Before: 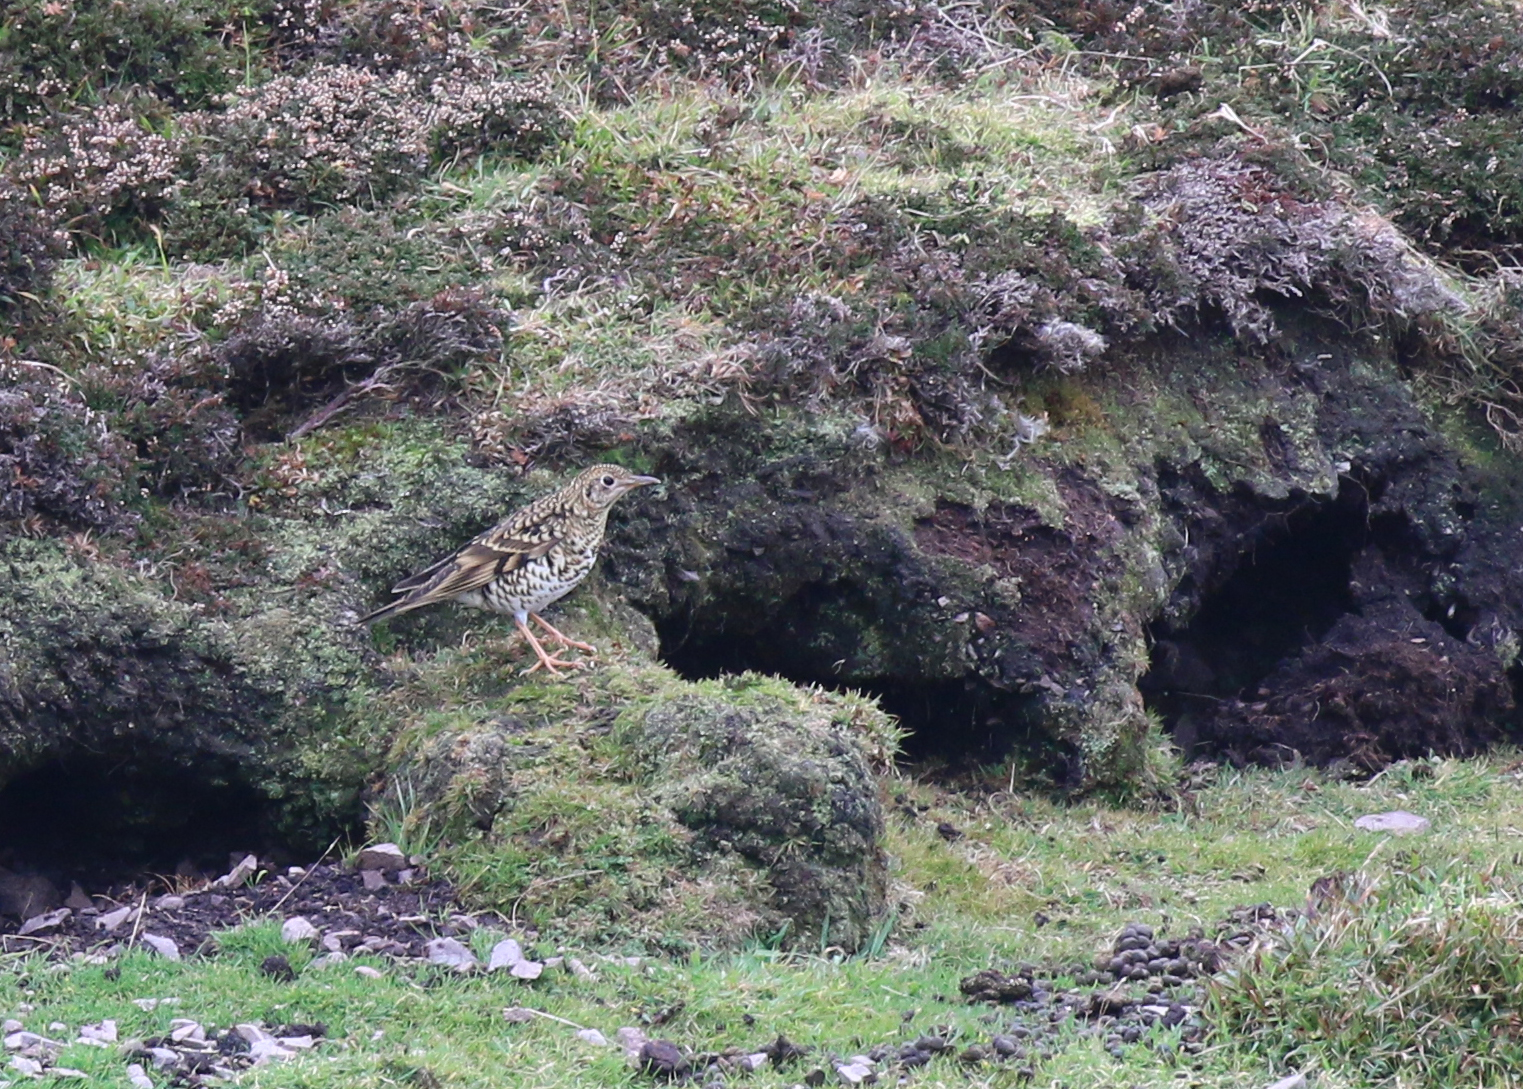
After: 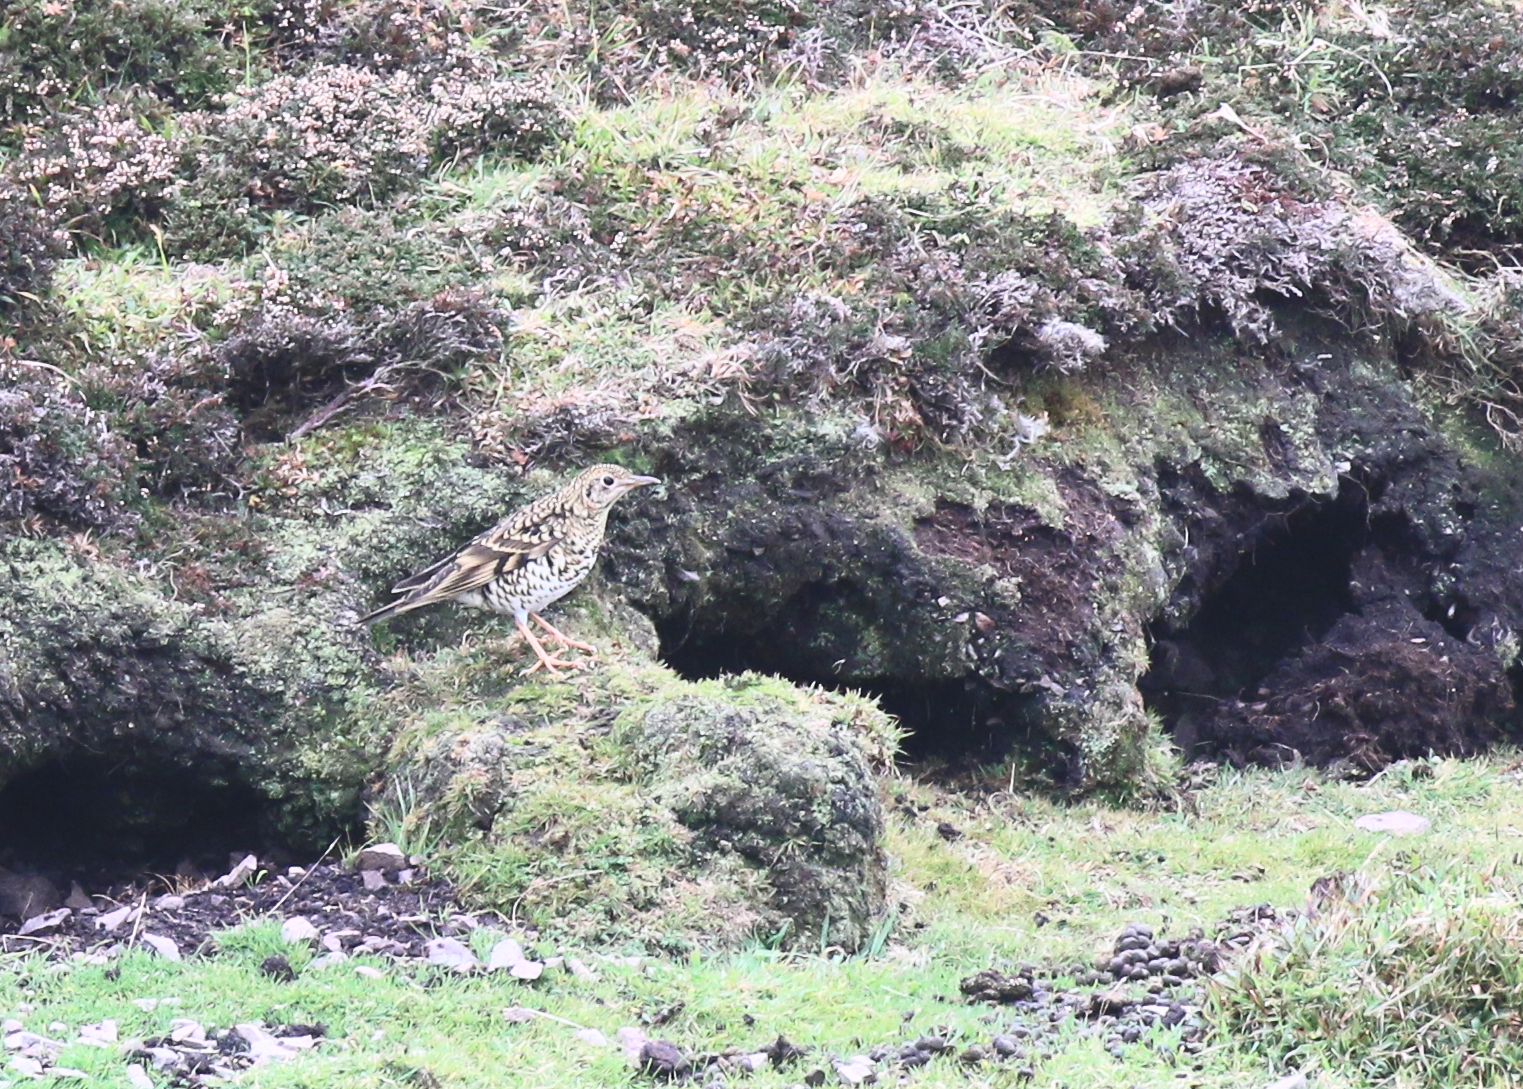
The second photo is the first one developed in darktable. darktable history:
contrast brightness saturation: contrast 0.386, brightness 0.515
exposure: exposure -0.155 EV, compensate highlight preservation false
